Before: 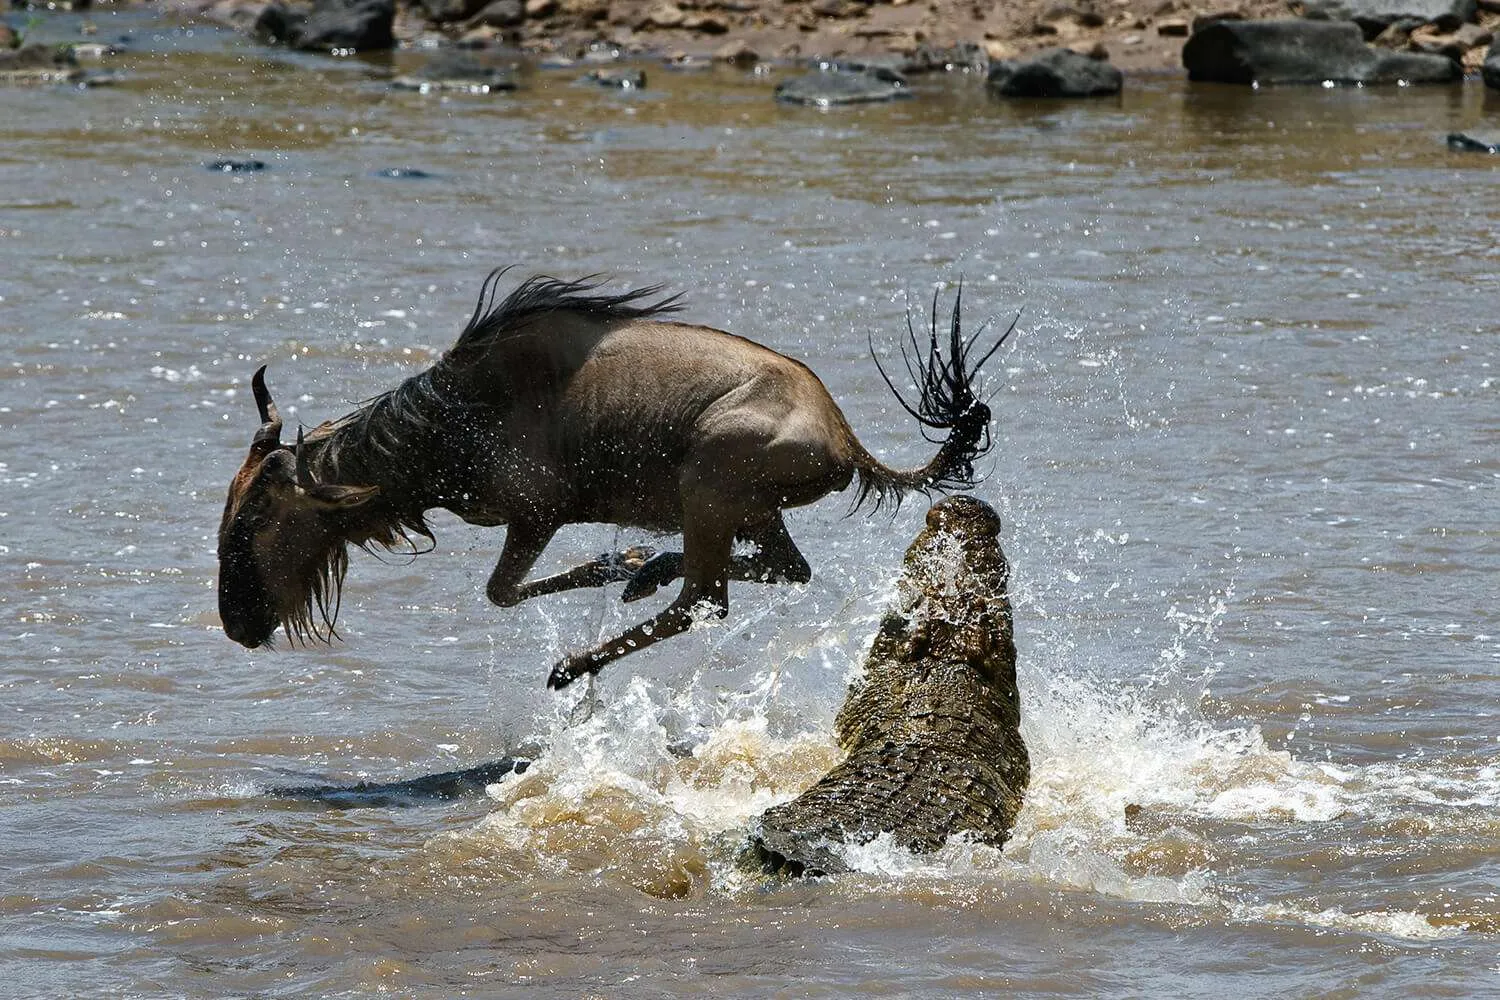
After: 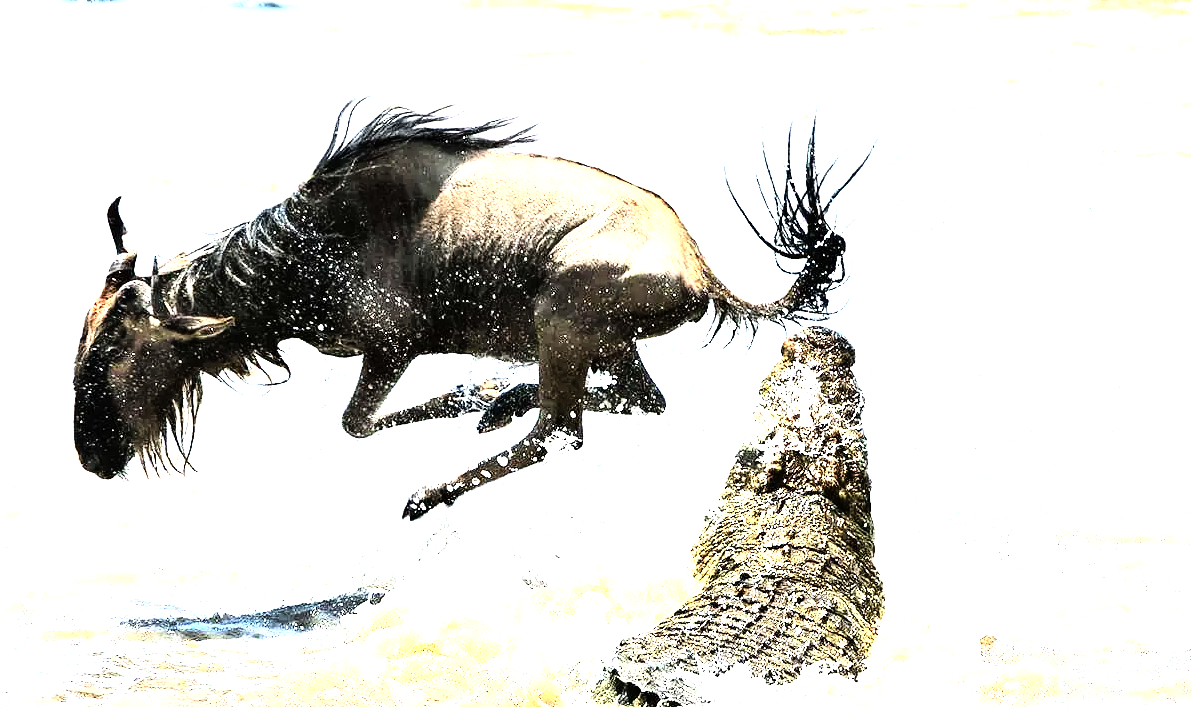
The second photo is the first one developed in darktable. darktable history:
shadows and highlights: radius 110.86, shadows 51.09, white point adjustment 9.16, highlights -4.17, highlights color adjustment 32.2%, soften with gaussian
exposure: exposure 1.5 EV, compensate highlight preservation false
base curve: curves: ch0 [(0, 0) (0.297, 0.298) (1, 1)], preserve colors none
crop: left 9.712%, top 16.928%, right 10.845%, bottom 12.332%
rgb curve: curves: ch0 [(0, 0) (0.21, 0.15) (0.24, 0.21) (0.5, 0.75) (0.75, 0.96) (0.89, 0.99) (1, 1)]; ch1 [(0, 0.02) (0.21, 0.13) (0.25, 0.2) (0.5, 0.67) (0.75, 0.9) (0.89, 0.97) (1, 1)]; ch2 [(0, 0.02) (0.21, 0.13) (0.25, 0.2) (0.5, 0.67) (0.75, 0.9) (0.89, 0.97) (1, 1)], compensate middle gray true
